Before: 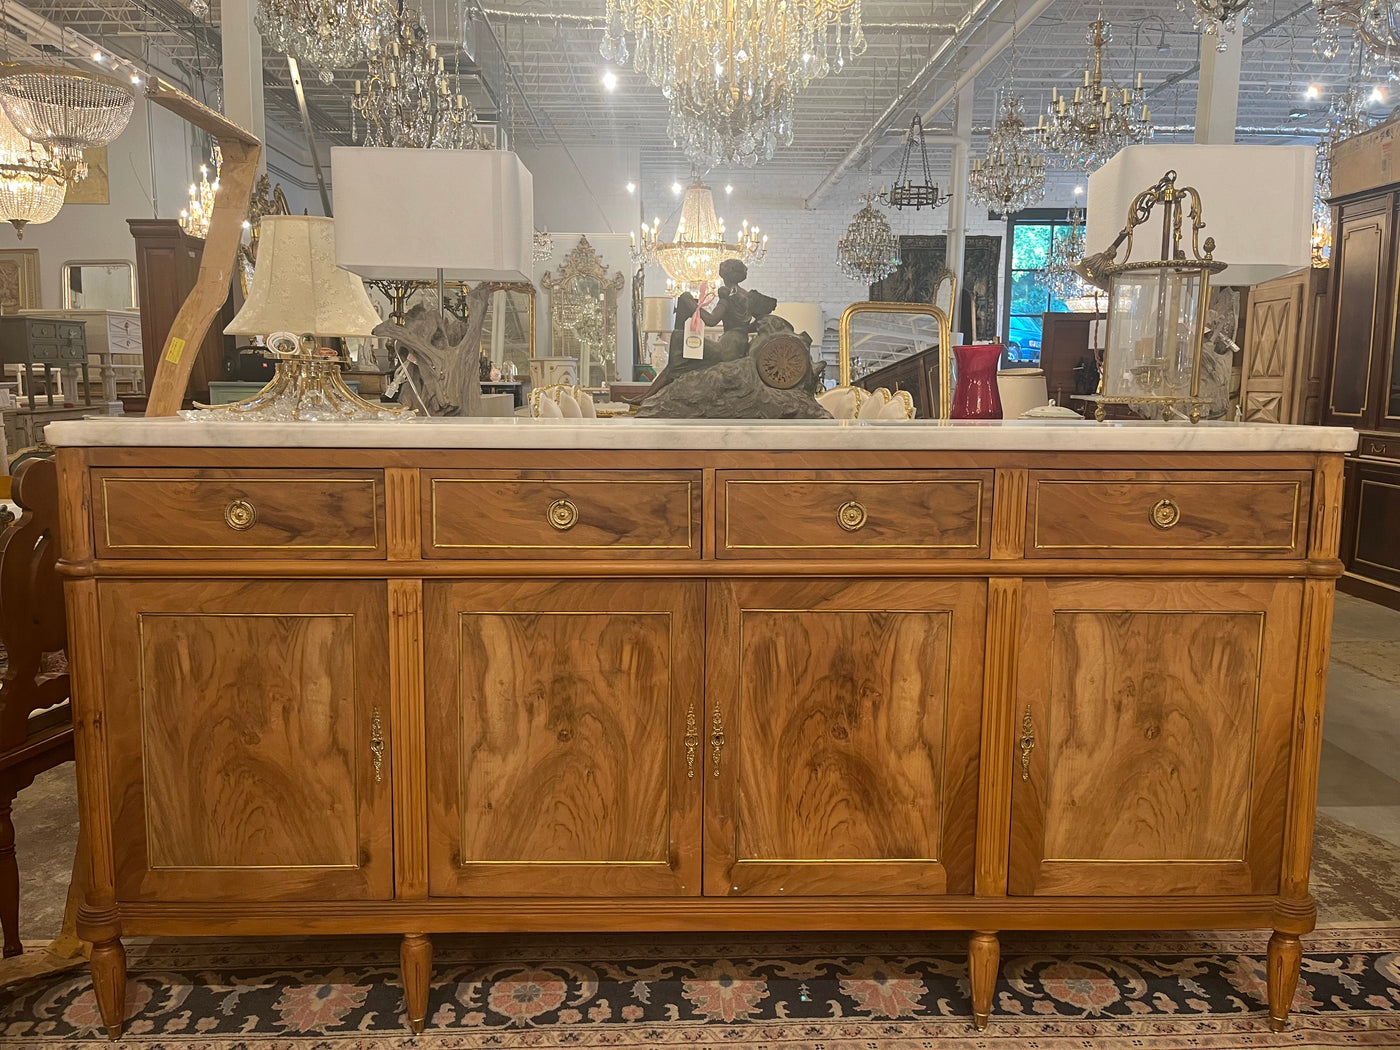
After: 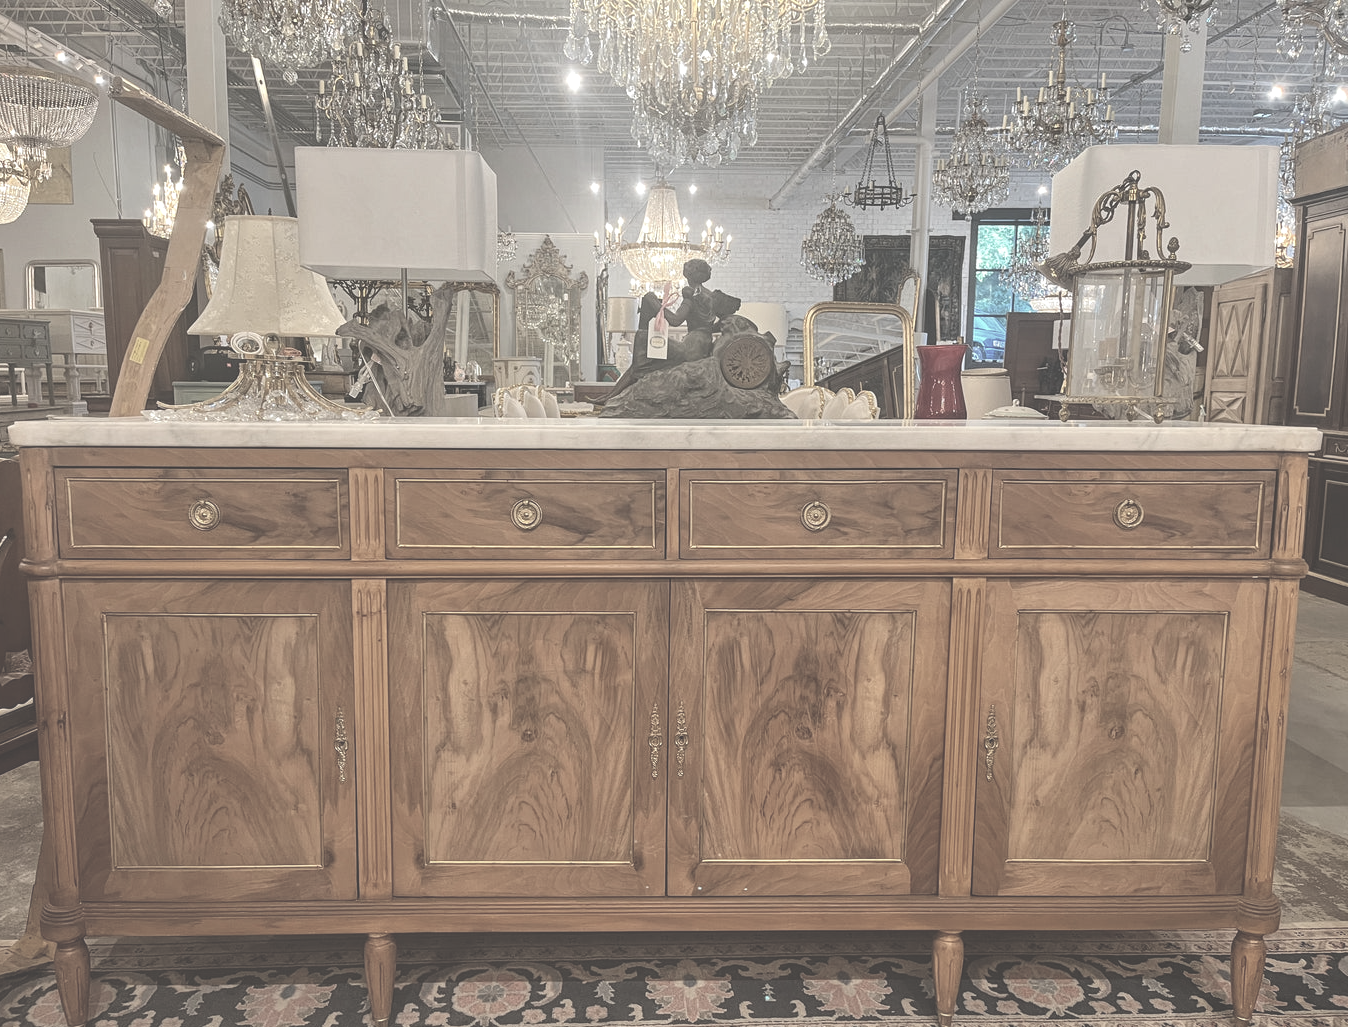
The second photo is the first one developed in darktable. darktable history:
crop and rotate: left 2.617%, right 1.069%, bottom 2.138%
local contrast: on, module defaults
shadows and highlights: soften with gaussian
exposure: black level correction -0.027, compensate highlight preservation false
contrast brightness saturation: brightness 0.18, saturation -0.511
